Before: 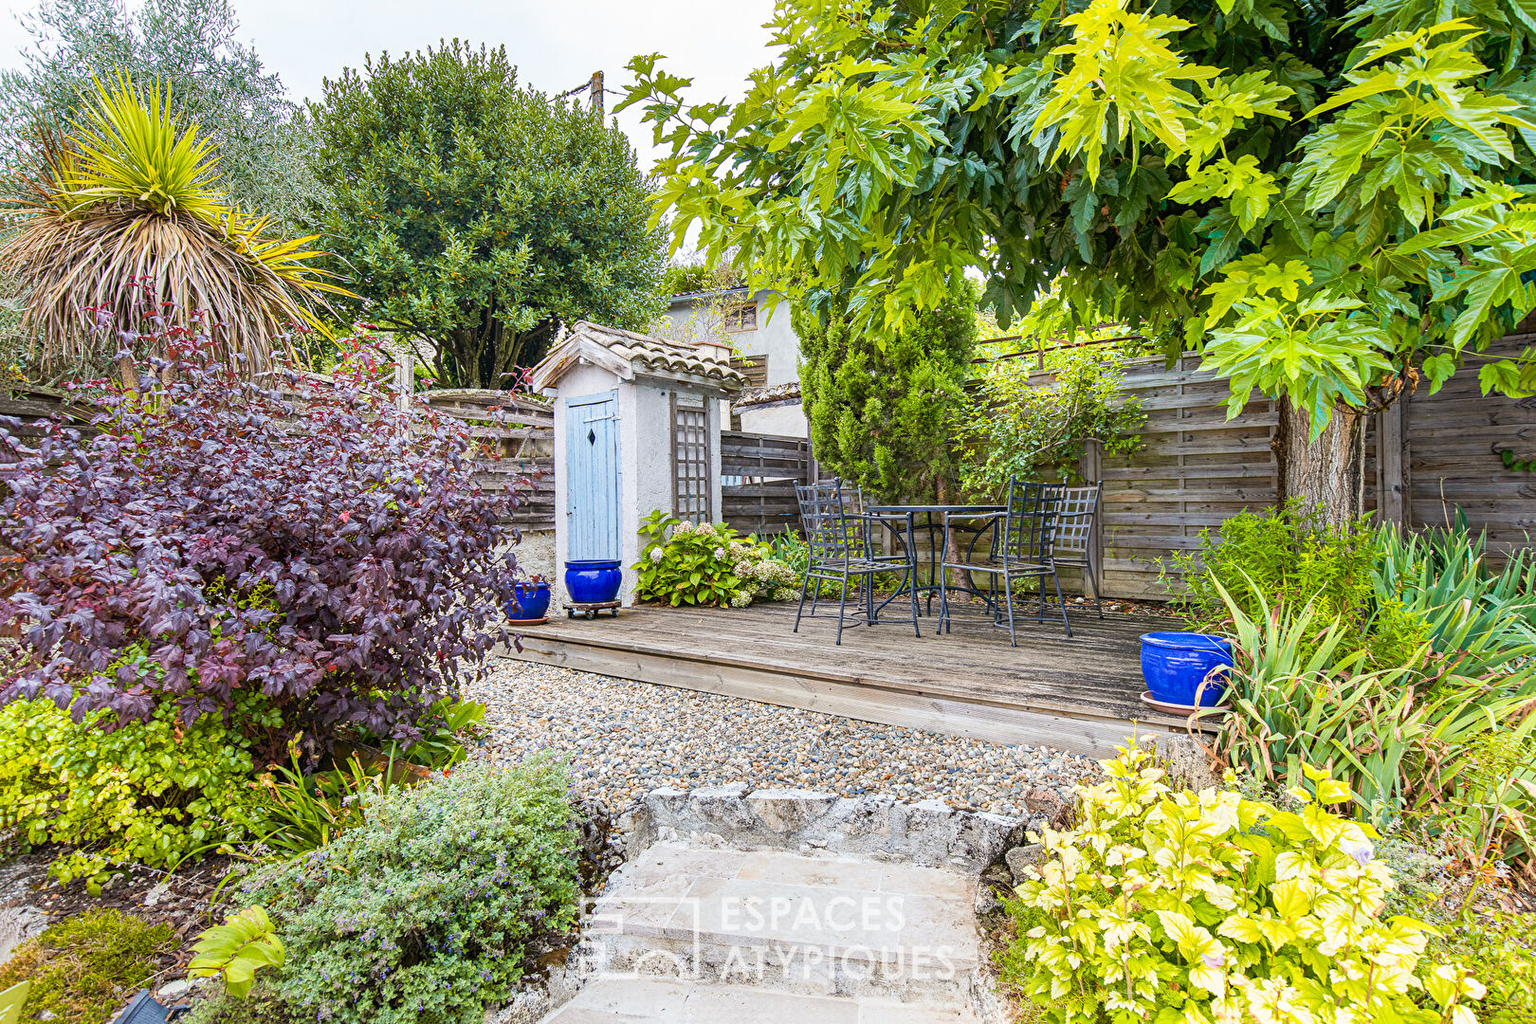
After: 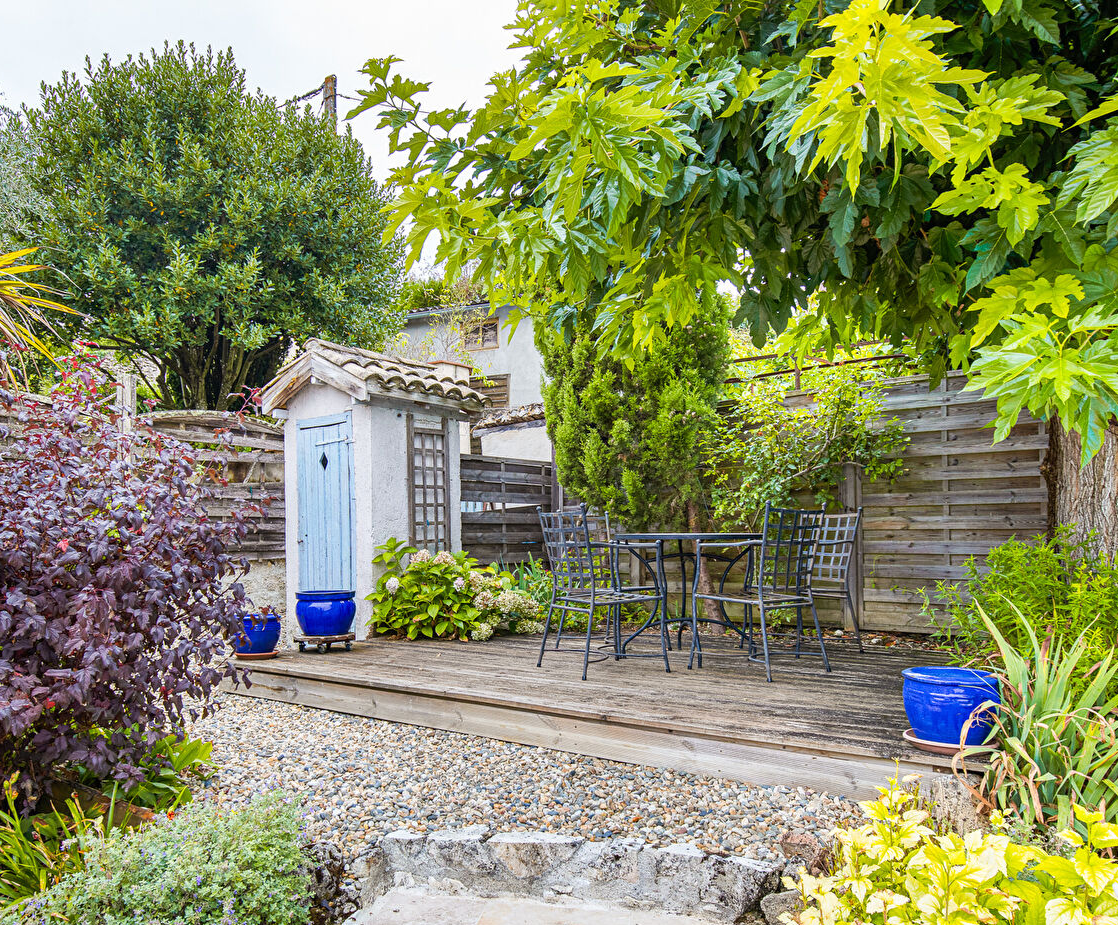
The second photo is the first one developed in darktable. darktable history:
crop: left 18.551%, right 12.42%, bottom 14.322%
